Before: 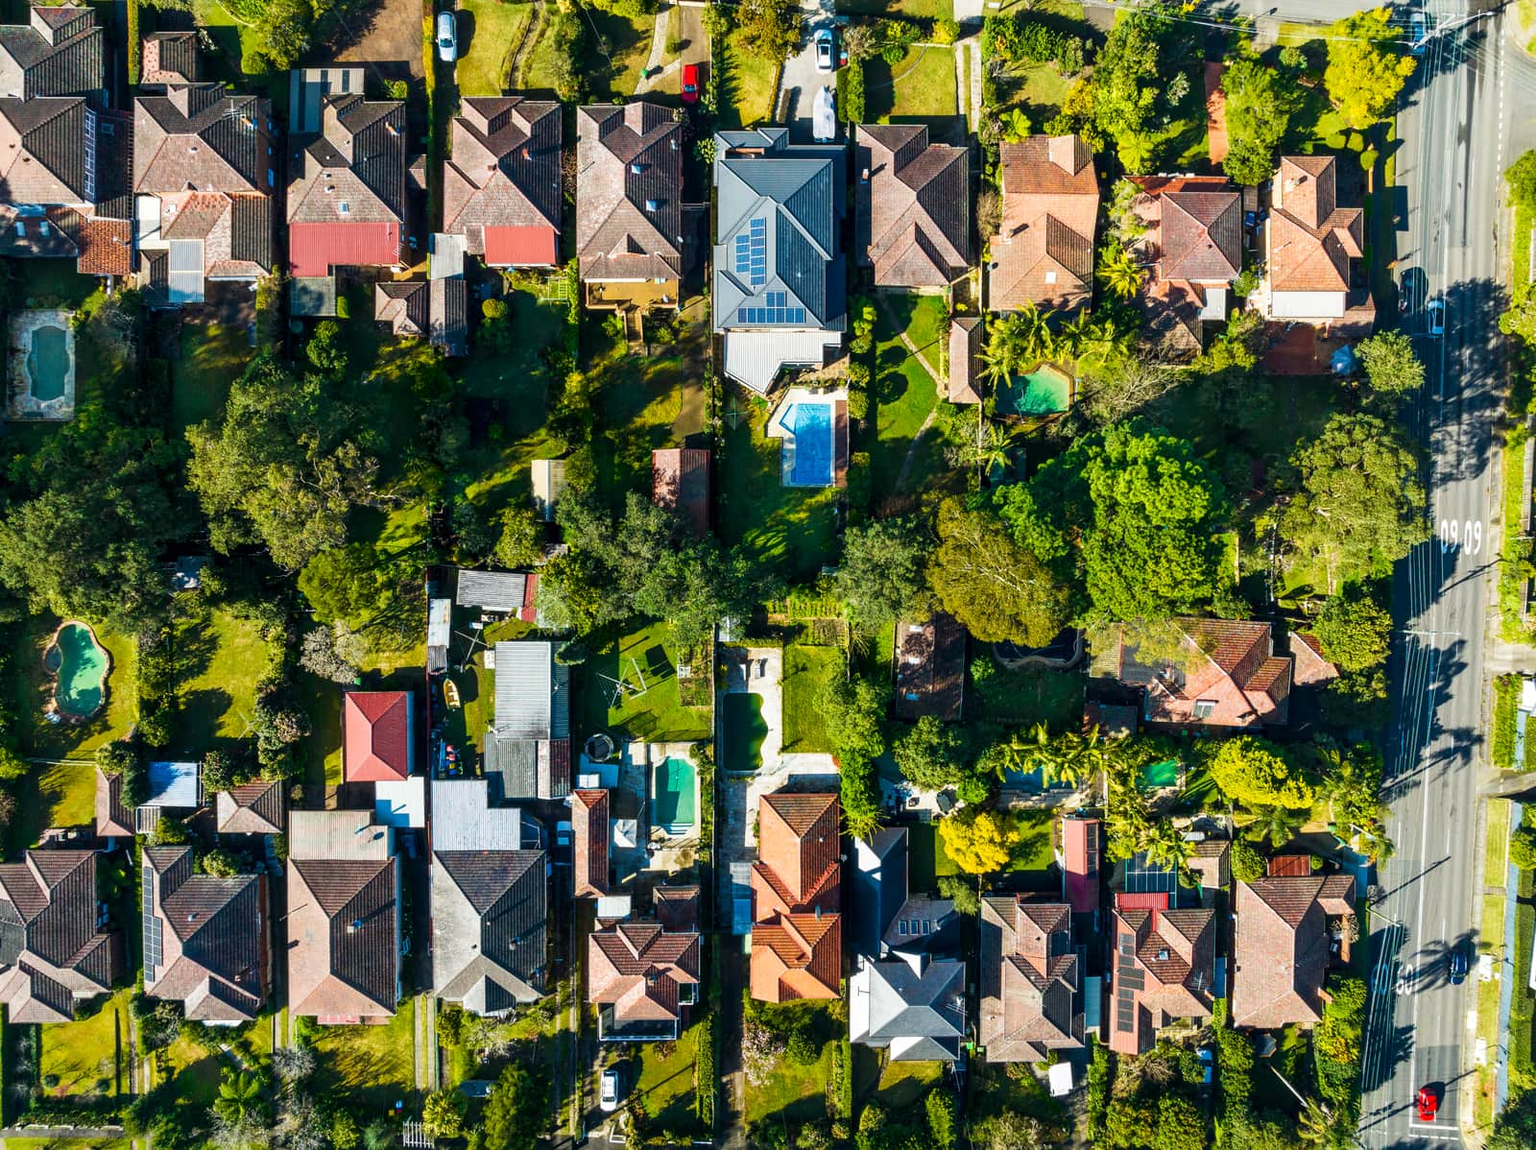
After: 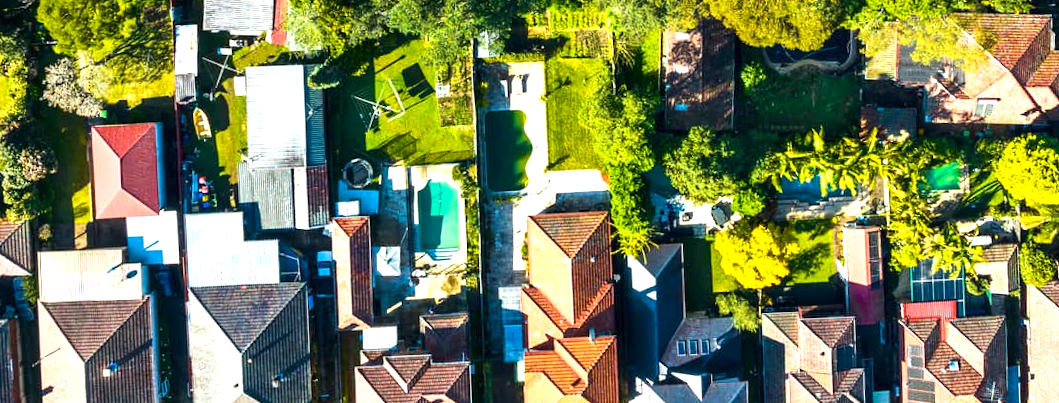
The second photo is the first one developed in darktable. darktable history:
rotate and perspective: rotation -2.29°, automatic cropping off
crop: left 18.091%, top 51.13%, right 17.525%, bottom 16.85%
color balance rgb: perceptual saturation grading › global saturation 20%, global vibrance 20%
contrast brightness saturation: contrast 0.11, saturation -0.17
exposure: black level correction -0.001, exposure 0.9 EV, compensate exposure bias true, compensate highlight preservation false
